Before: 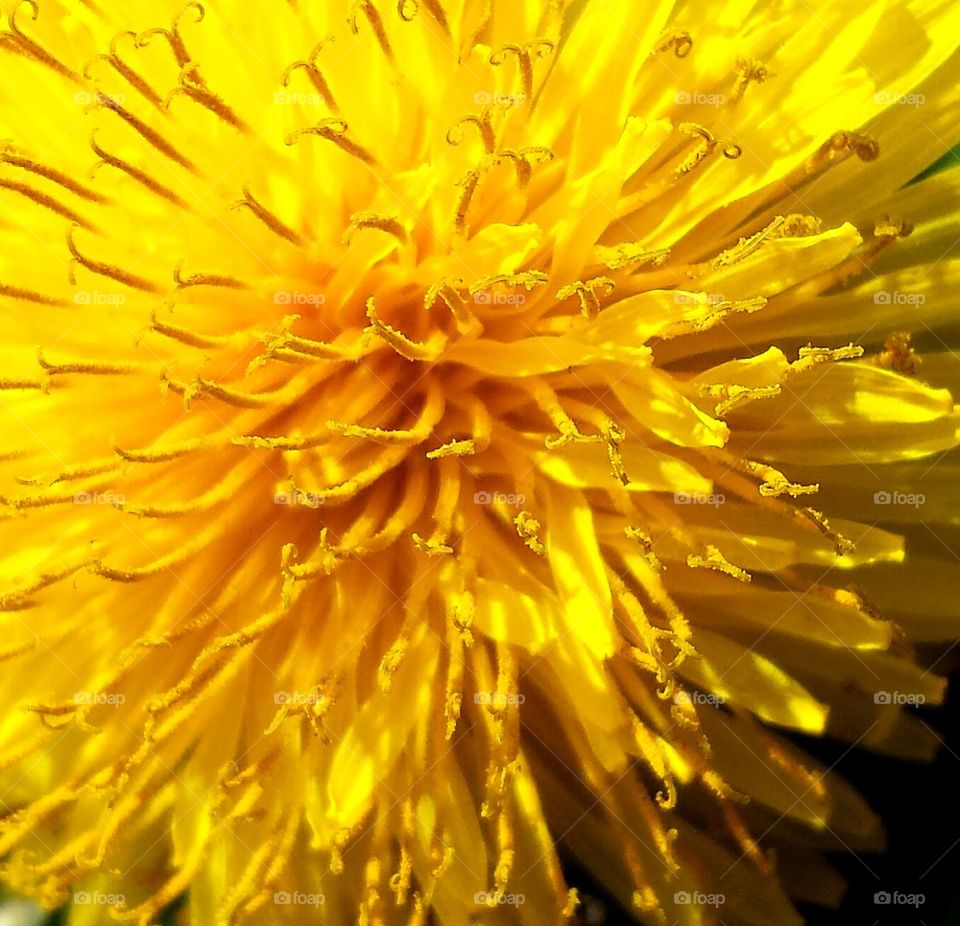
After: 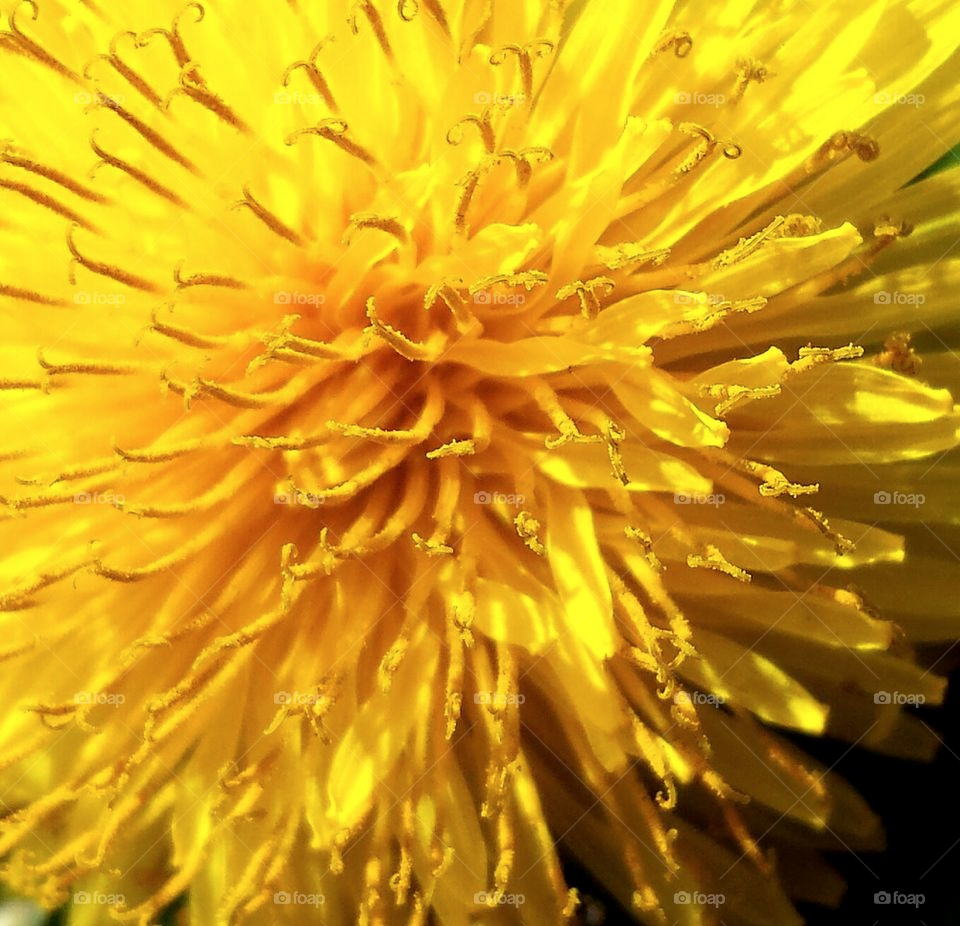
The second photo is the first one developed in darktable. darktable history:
contrast brightness saturation: saturation -0.058
exposure: black level correction 0.001, compensate highlight preservation false
